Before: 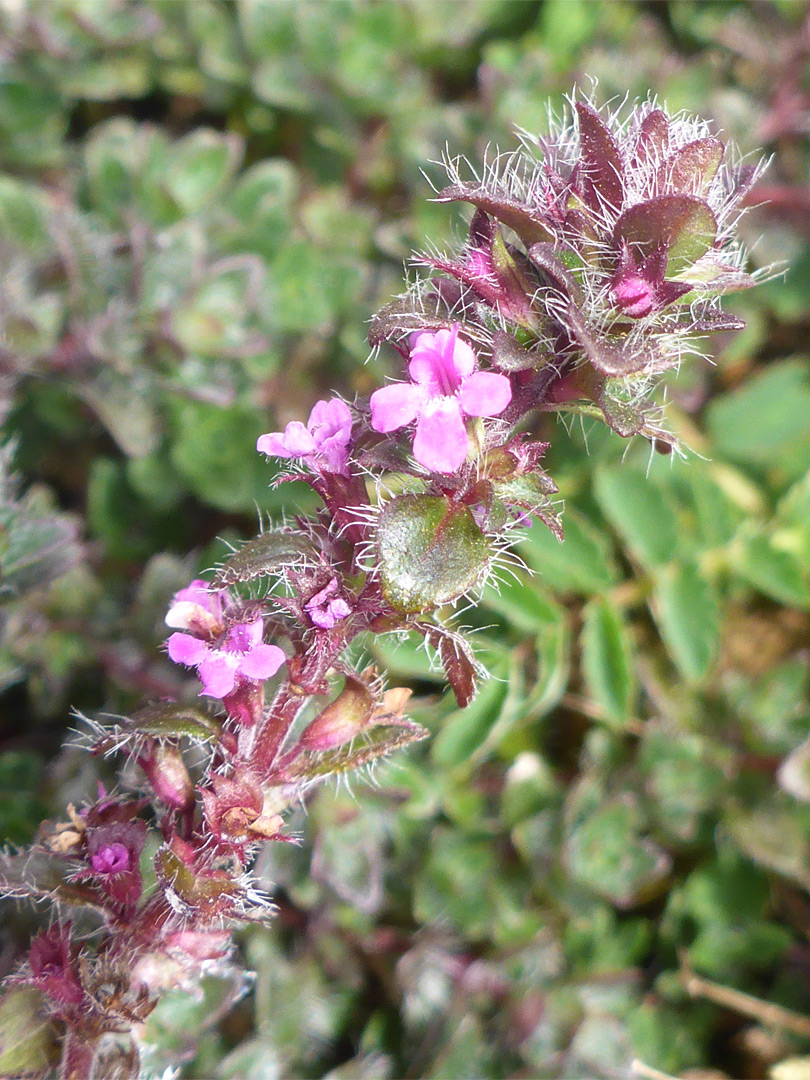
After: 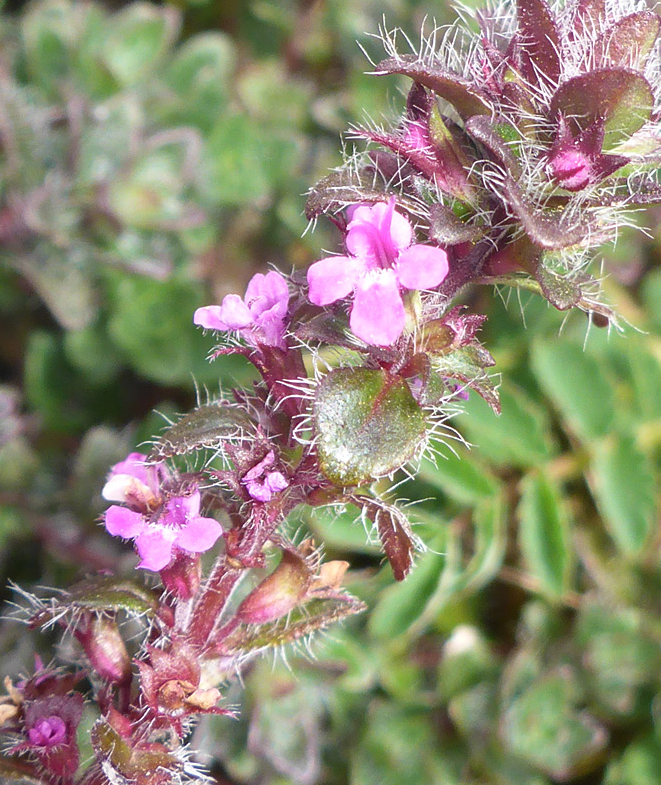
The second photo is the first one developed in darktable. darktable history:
crop: left 7.876%, top 11.812%, right 10.402%, bottom 15.443%
